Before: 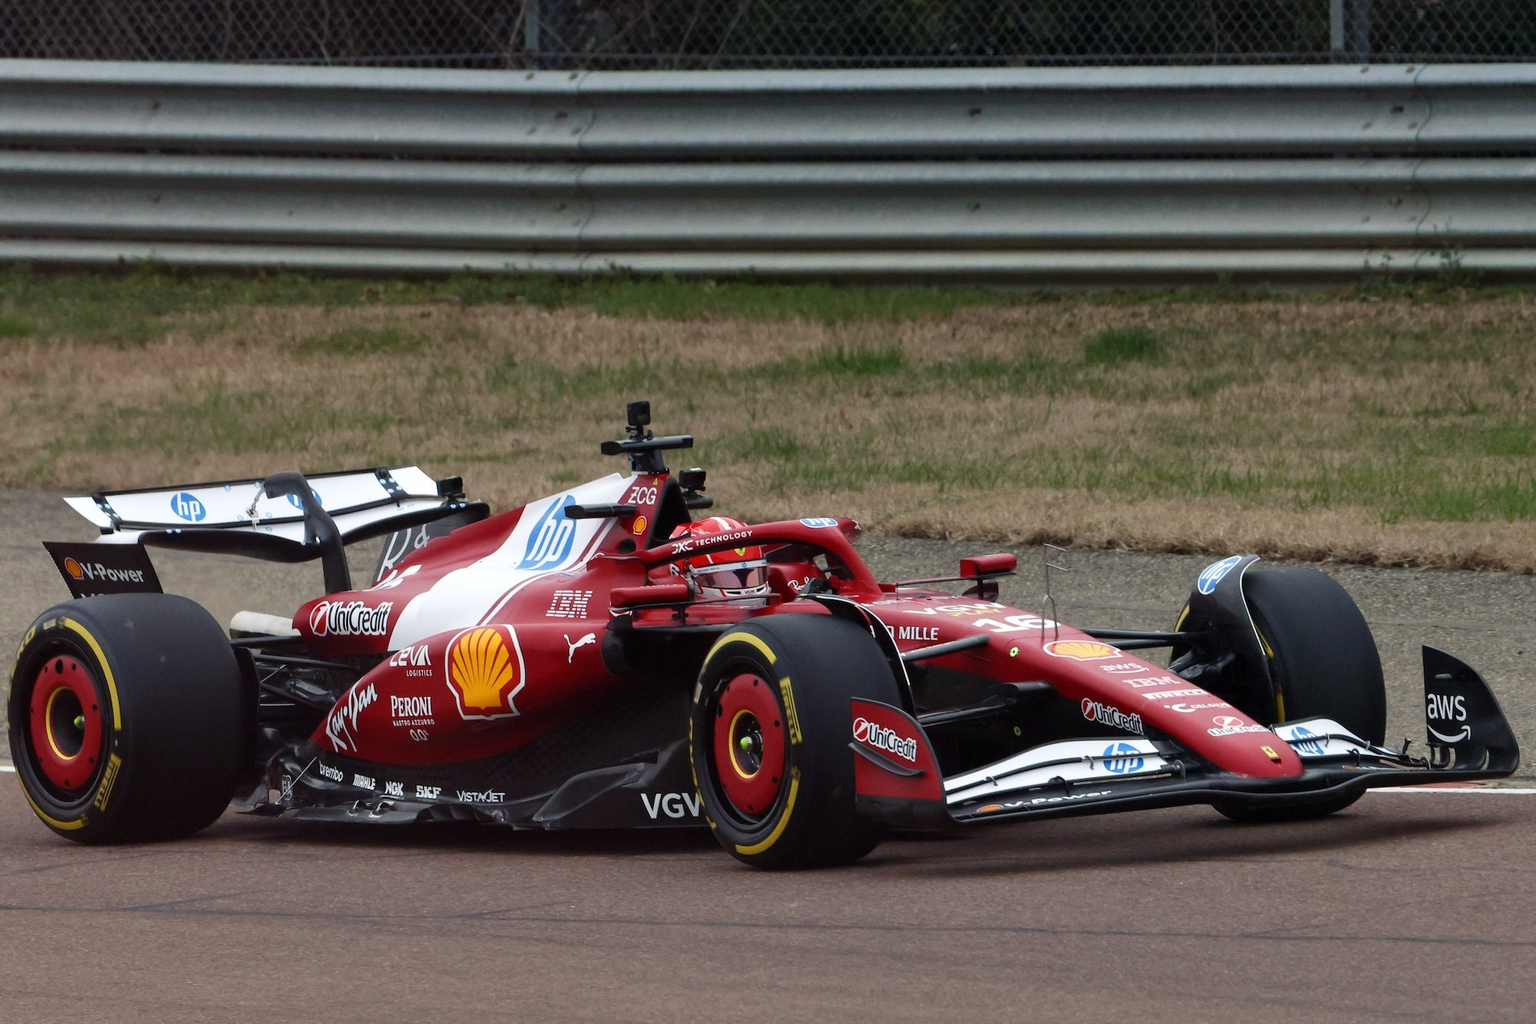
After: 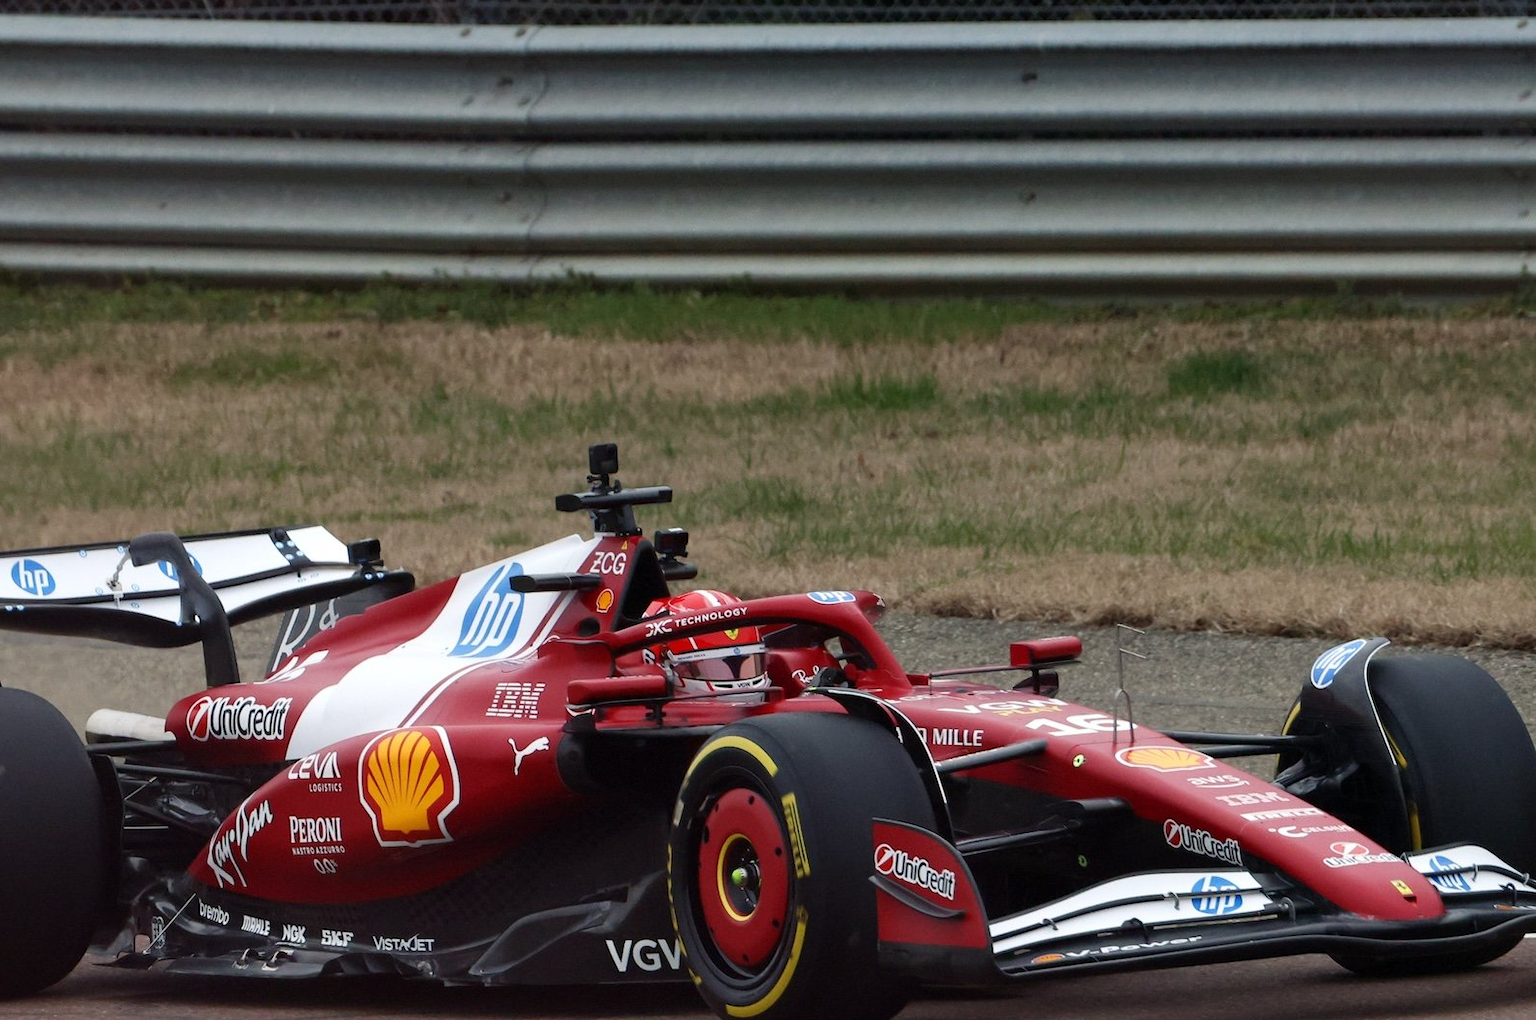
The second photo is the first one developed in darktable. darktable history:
crop and rotate: left 10.571%, top 5.008%, right 10.404%, bottom 16.195%
